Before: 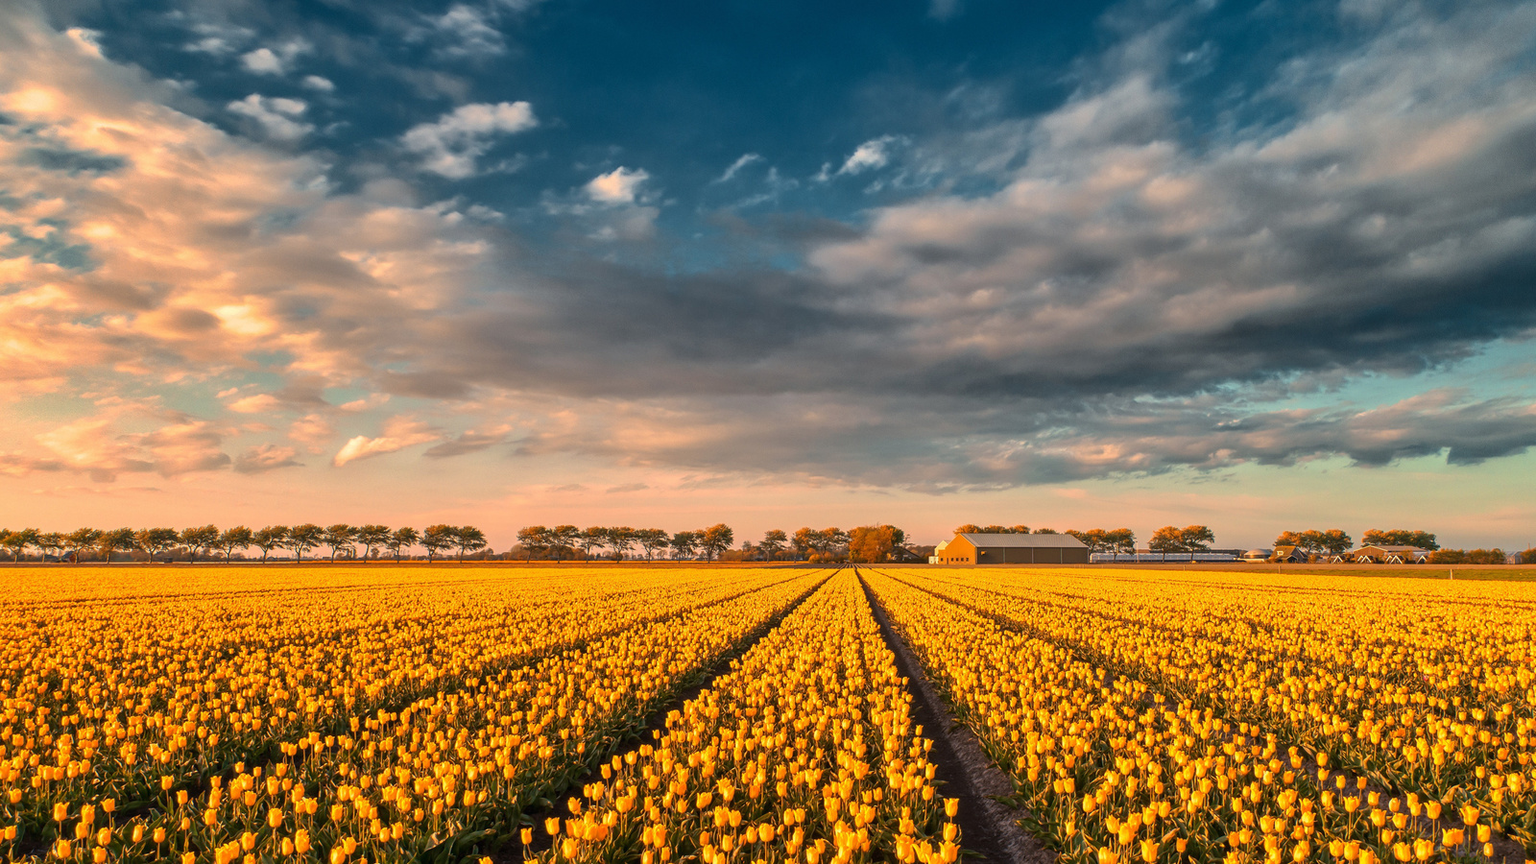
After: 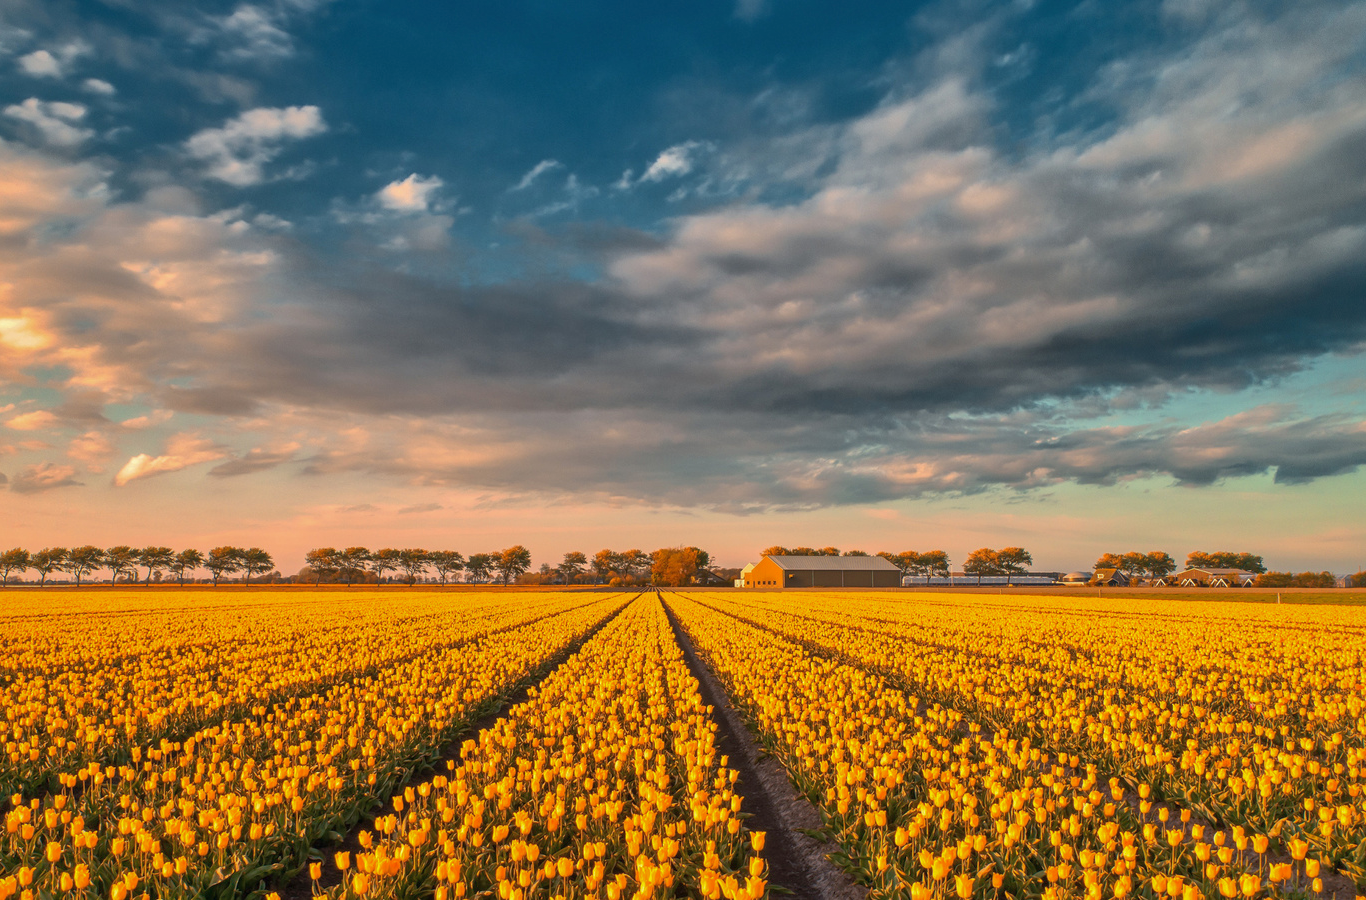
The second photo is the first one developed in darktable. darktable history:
shadows and highlights: on, module defaults
crop and rotate: left 14.587%
